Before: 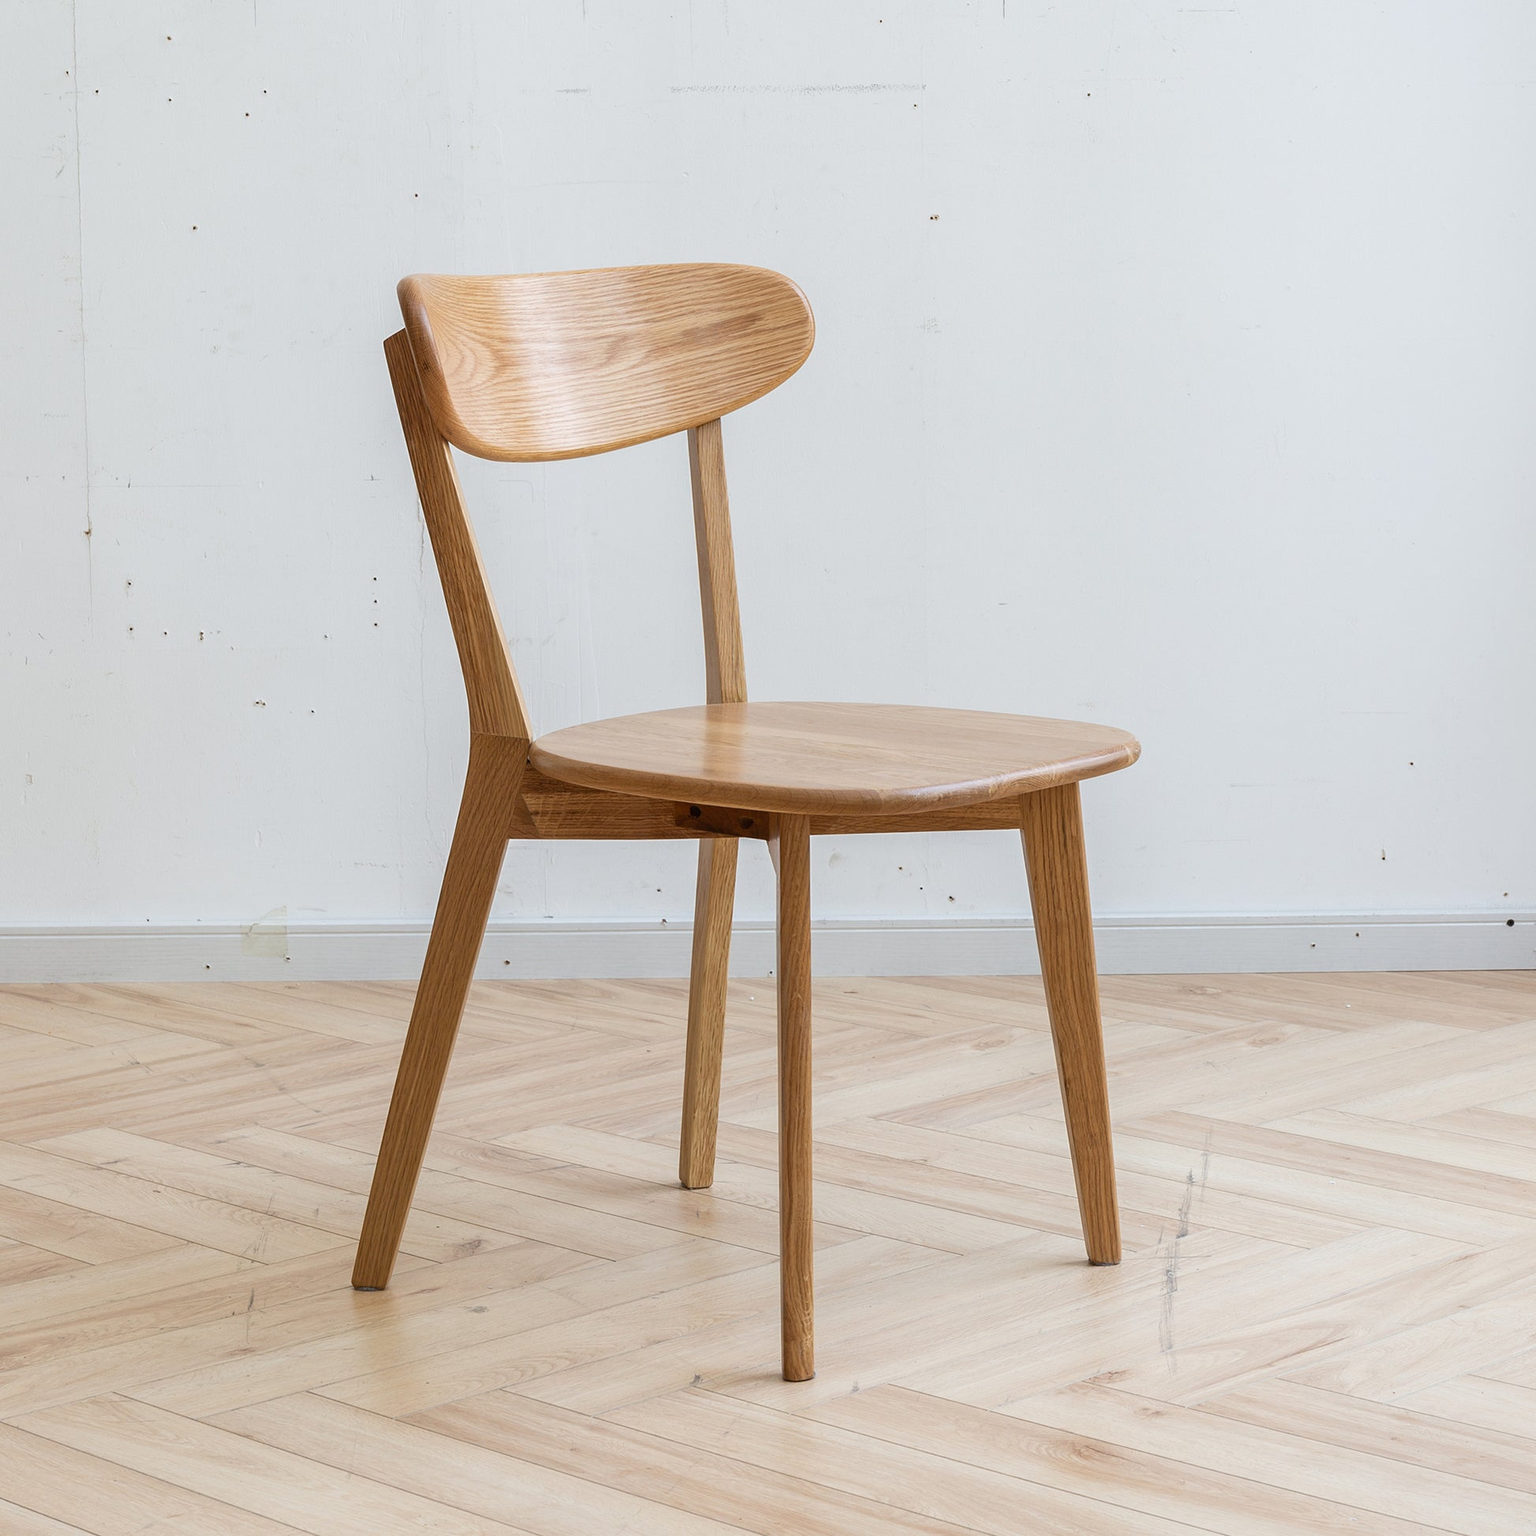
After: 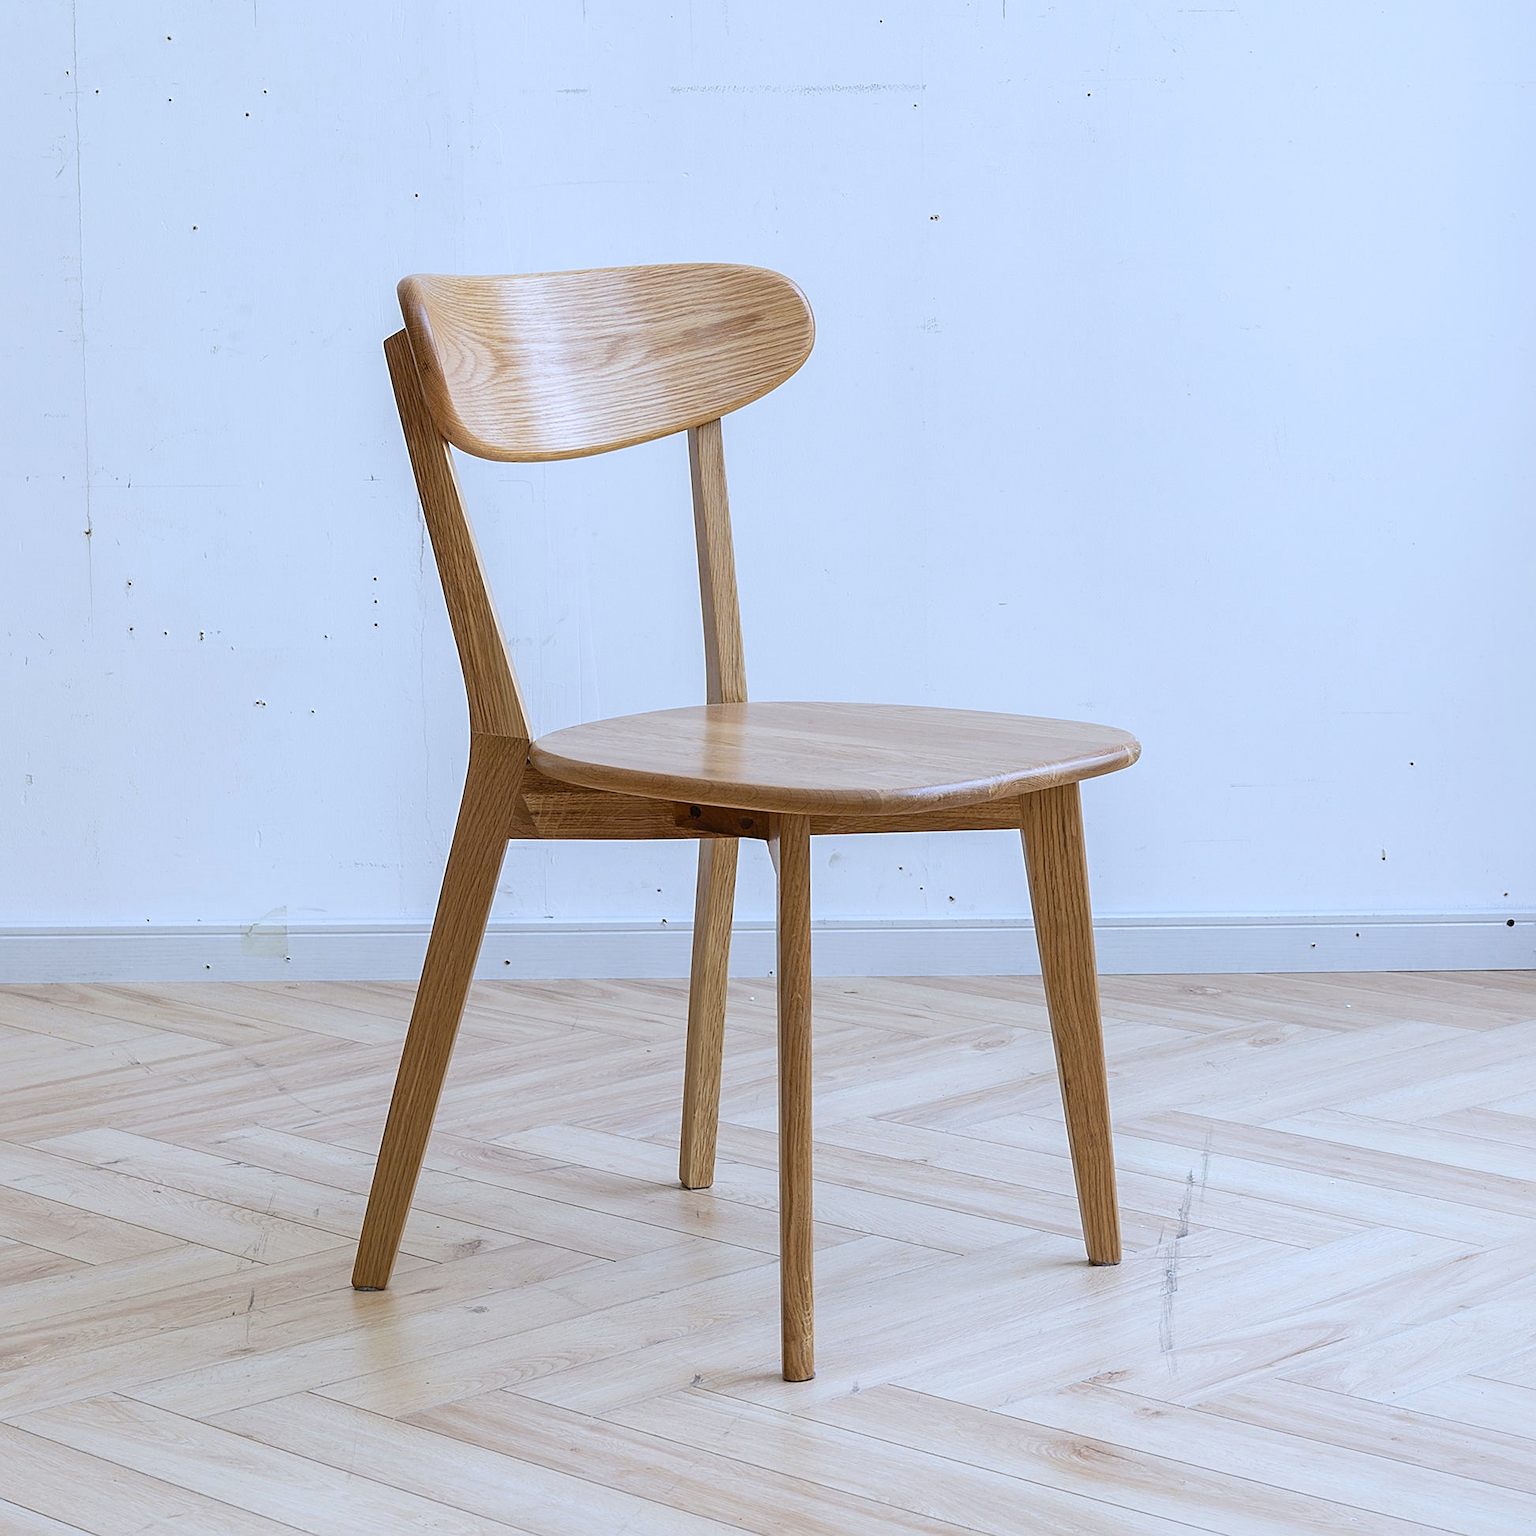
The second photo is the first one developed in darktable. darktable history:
shadows and highlights: shadows 62.66, white point adjustment 0.37, highlights -34.44, compress 83.82%
sharpen: on, module defaults
white balance: red 0.926, green 1.003, blue 1.133
